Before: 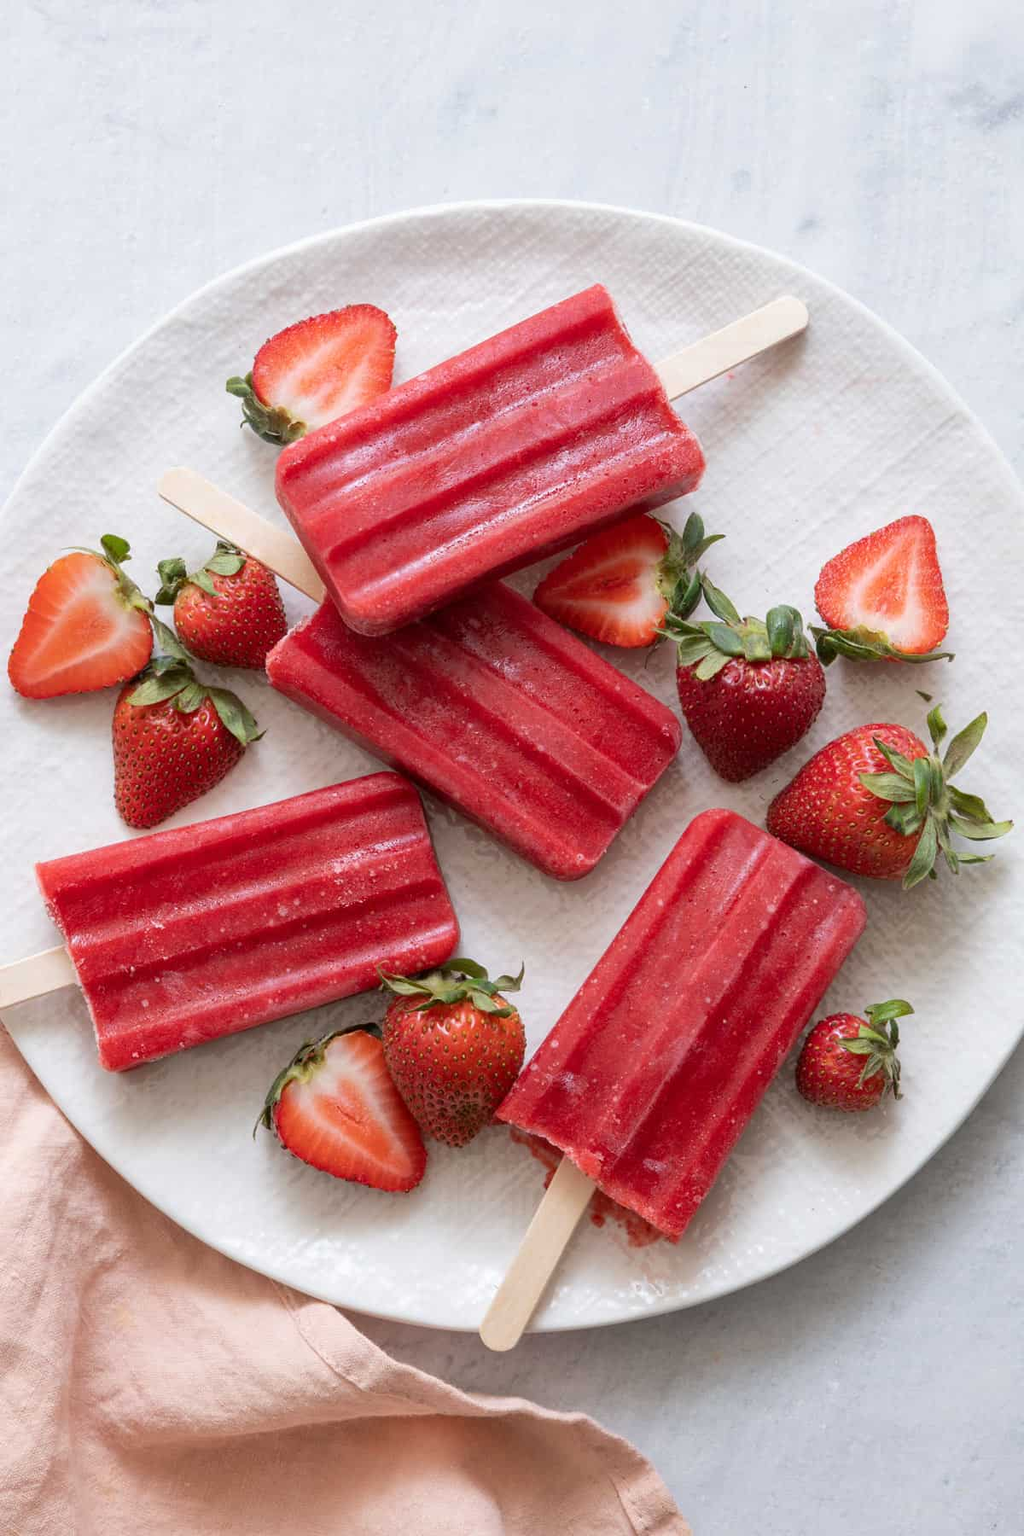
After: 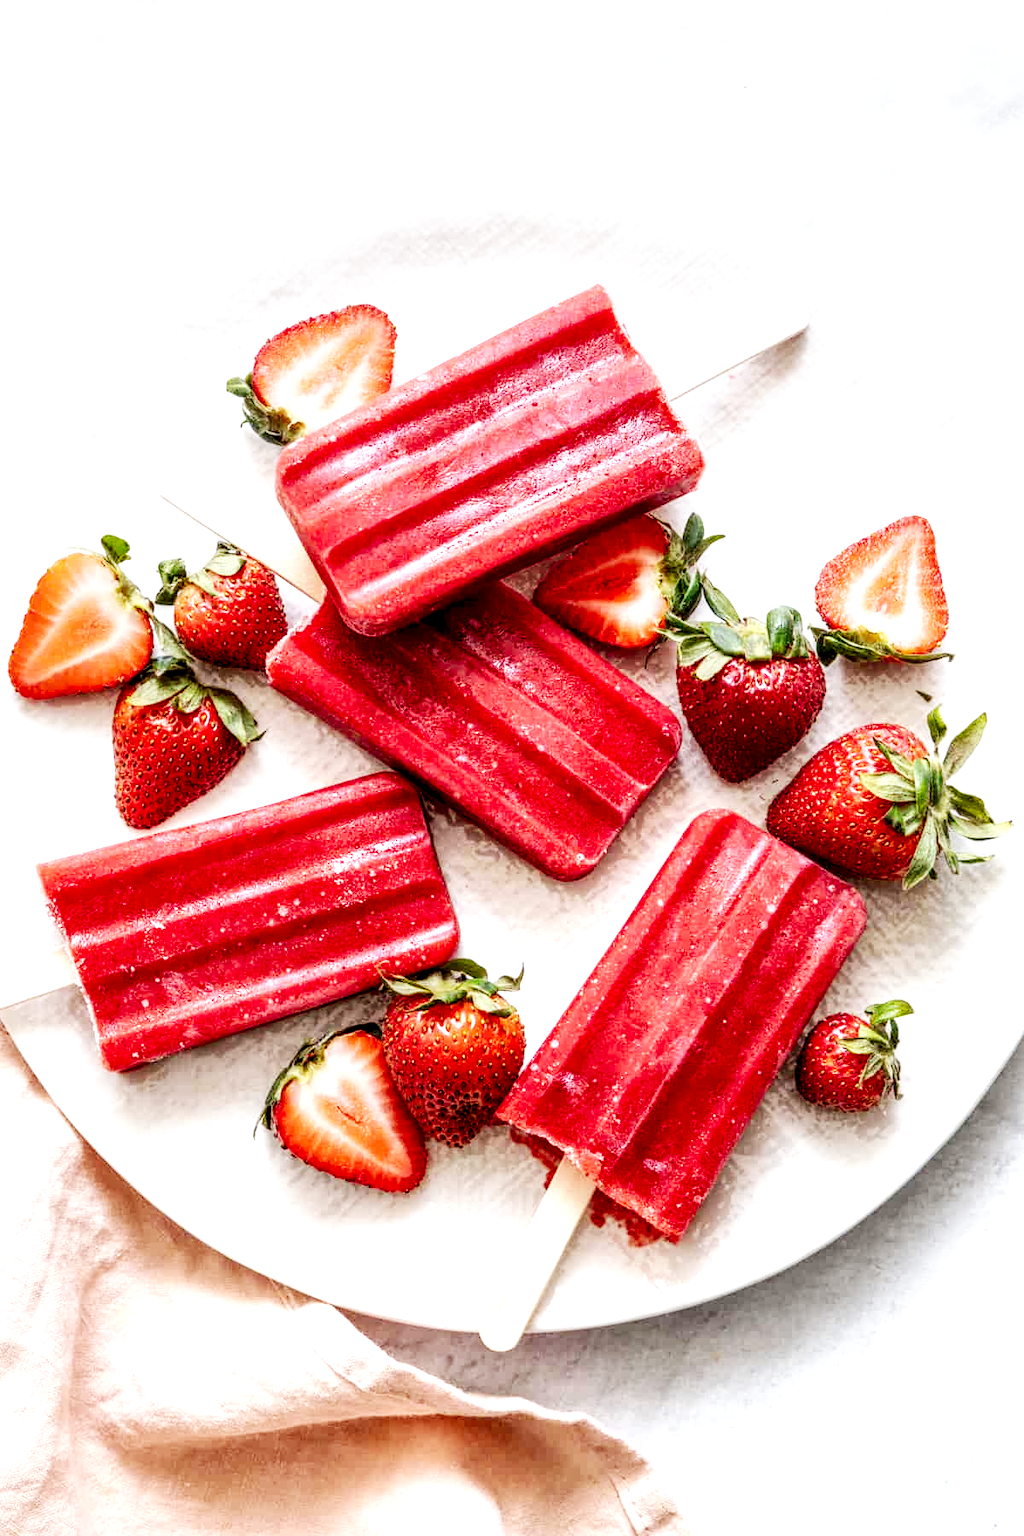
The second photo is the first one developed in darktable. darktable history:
base curve: curves: ch0 [(0, 0) (0.007, 0.004) (0.027, 0.03) (0.046, 0.07) (0.207, 0.54) (0.442, 0.872) (0.673, 0.972) (1, 1)], preserve colors none
local contrast: highlights 3%, shadows 2%, detail 182%
